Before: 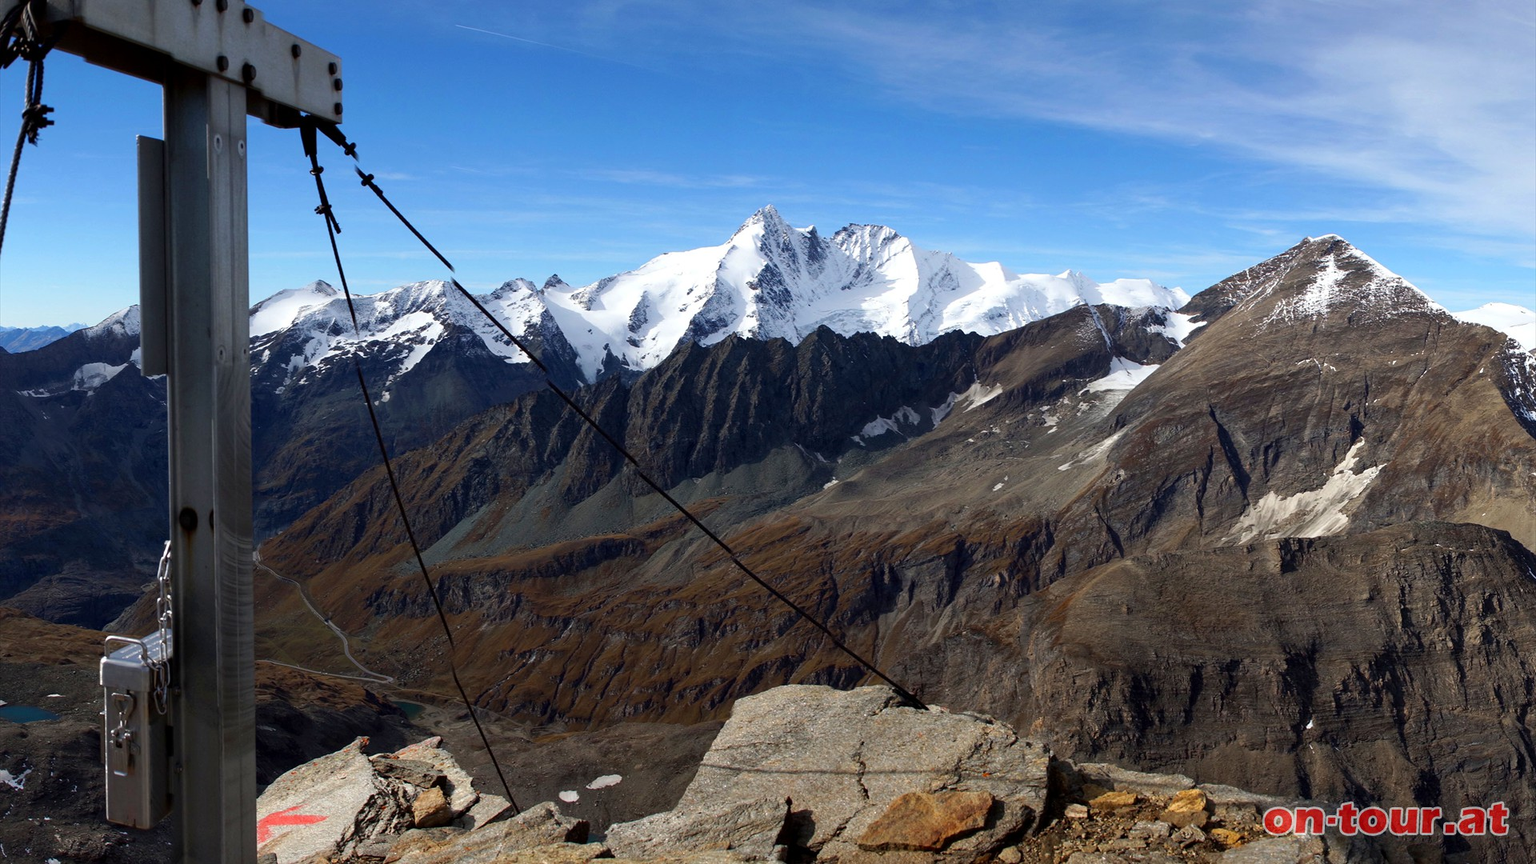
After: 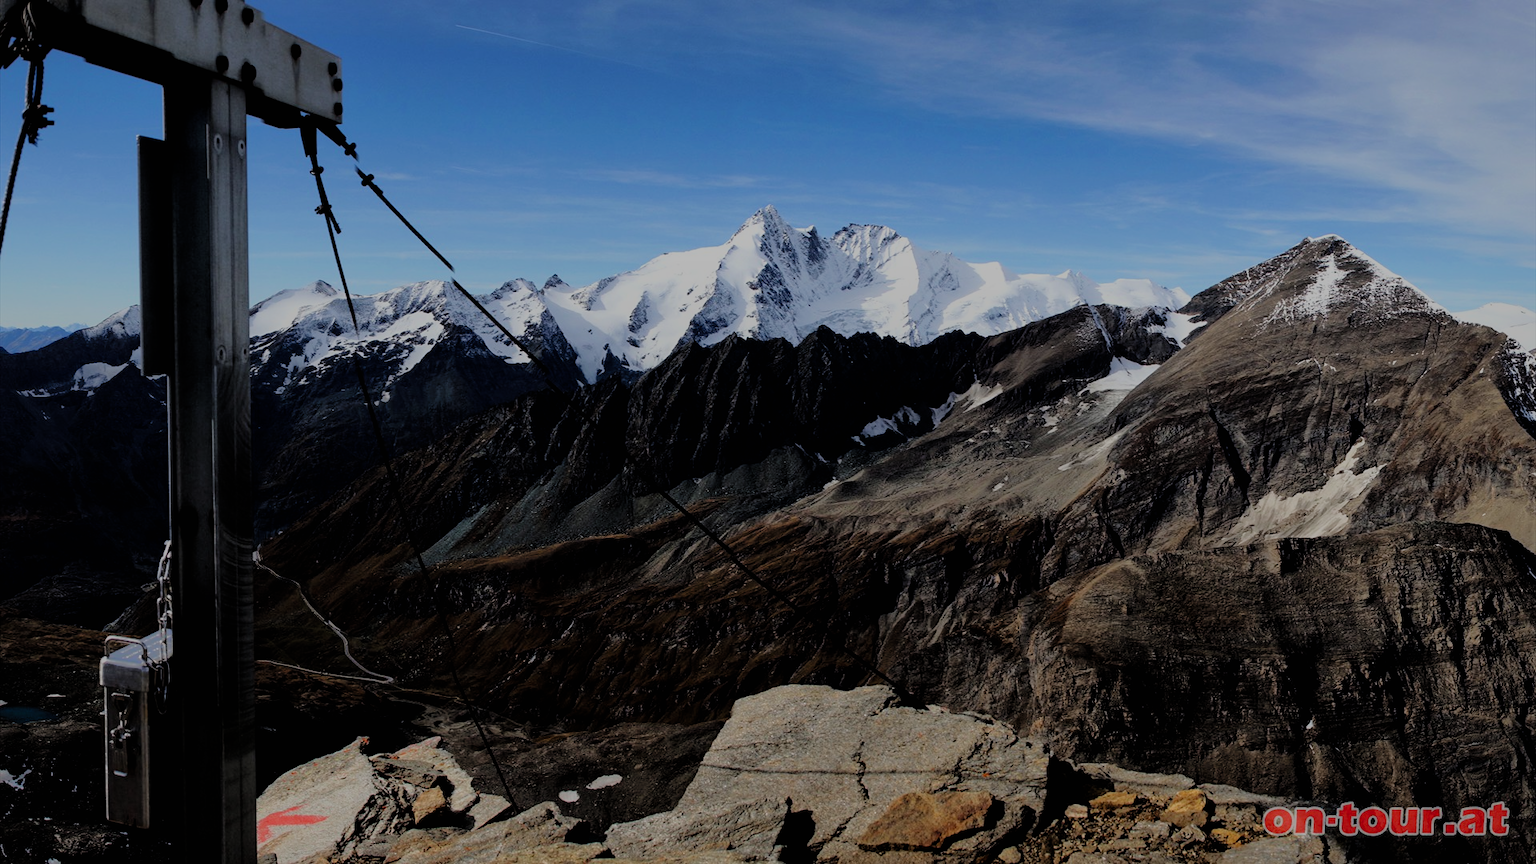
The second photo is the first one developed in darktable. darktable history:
shadows and highlights: on, module defaults
filmic rgb: black relative exposure -4.14 EV, white relative exposure 5.15 EV, threshold 5.96 EV, hardness 2.02, contrast 1.166, enable highlight reconstruction true
exposure: black level correction 0, exposure -0.719 EV, compensate exposure bias true, compensate highlight preservation false
